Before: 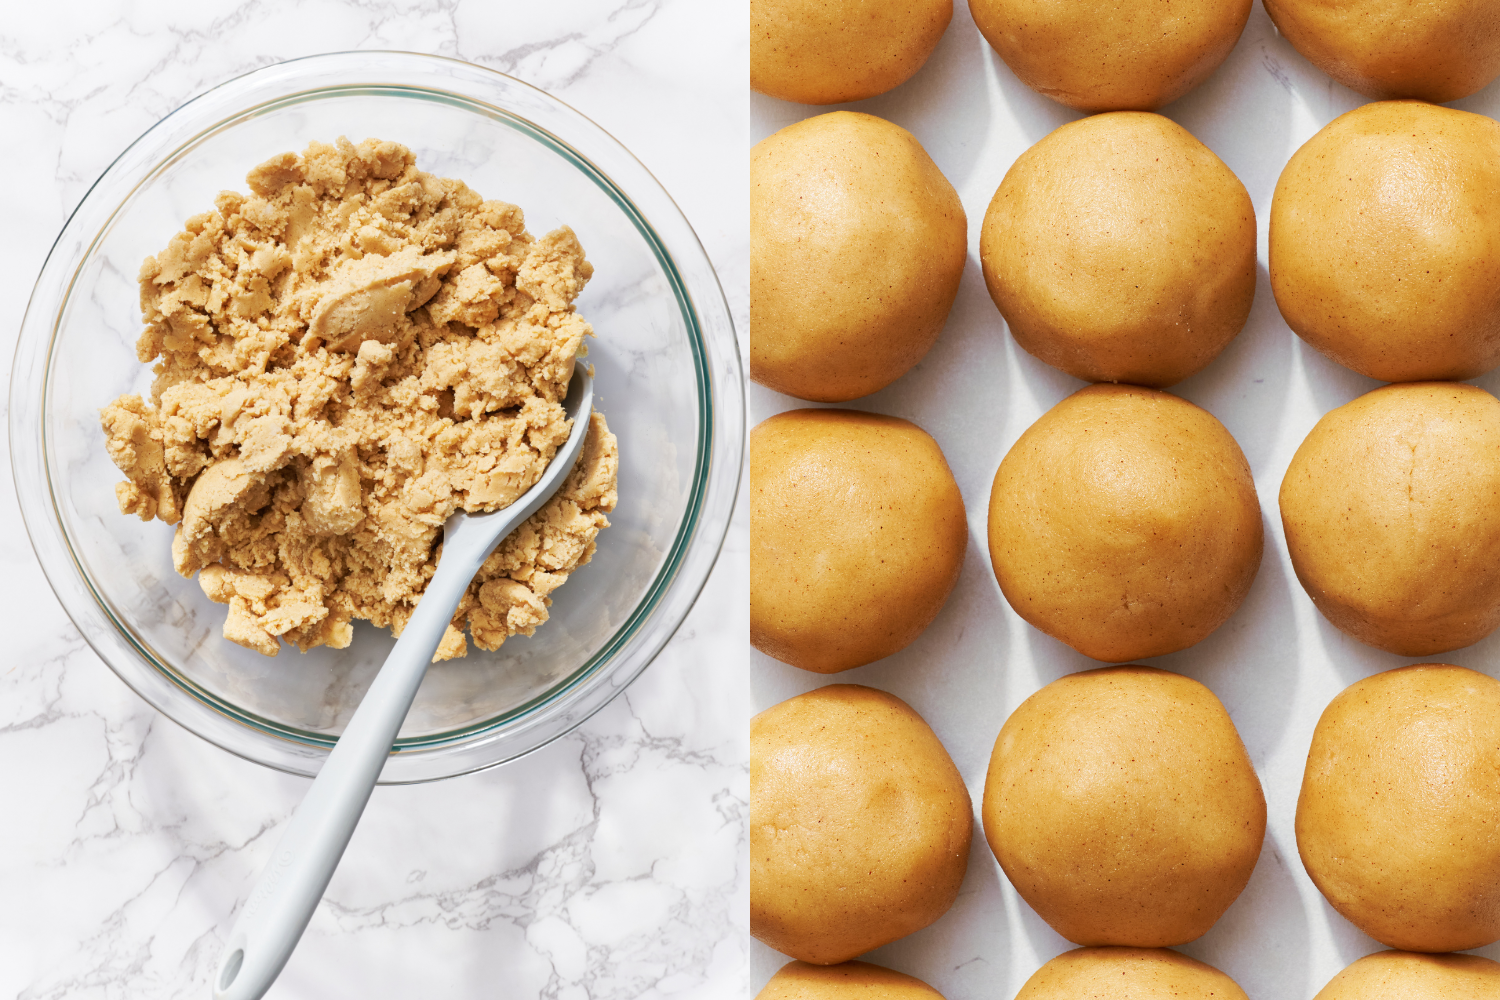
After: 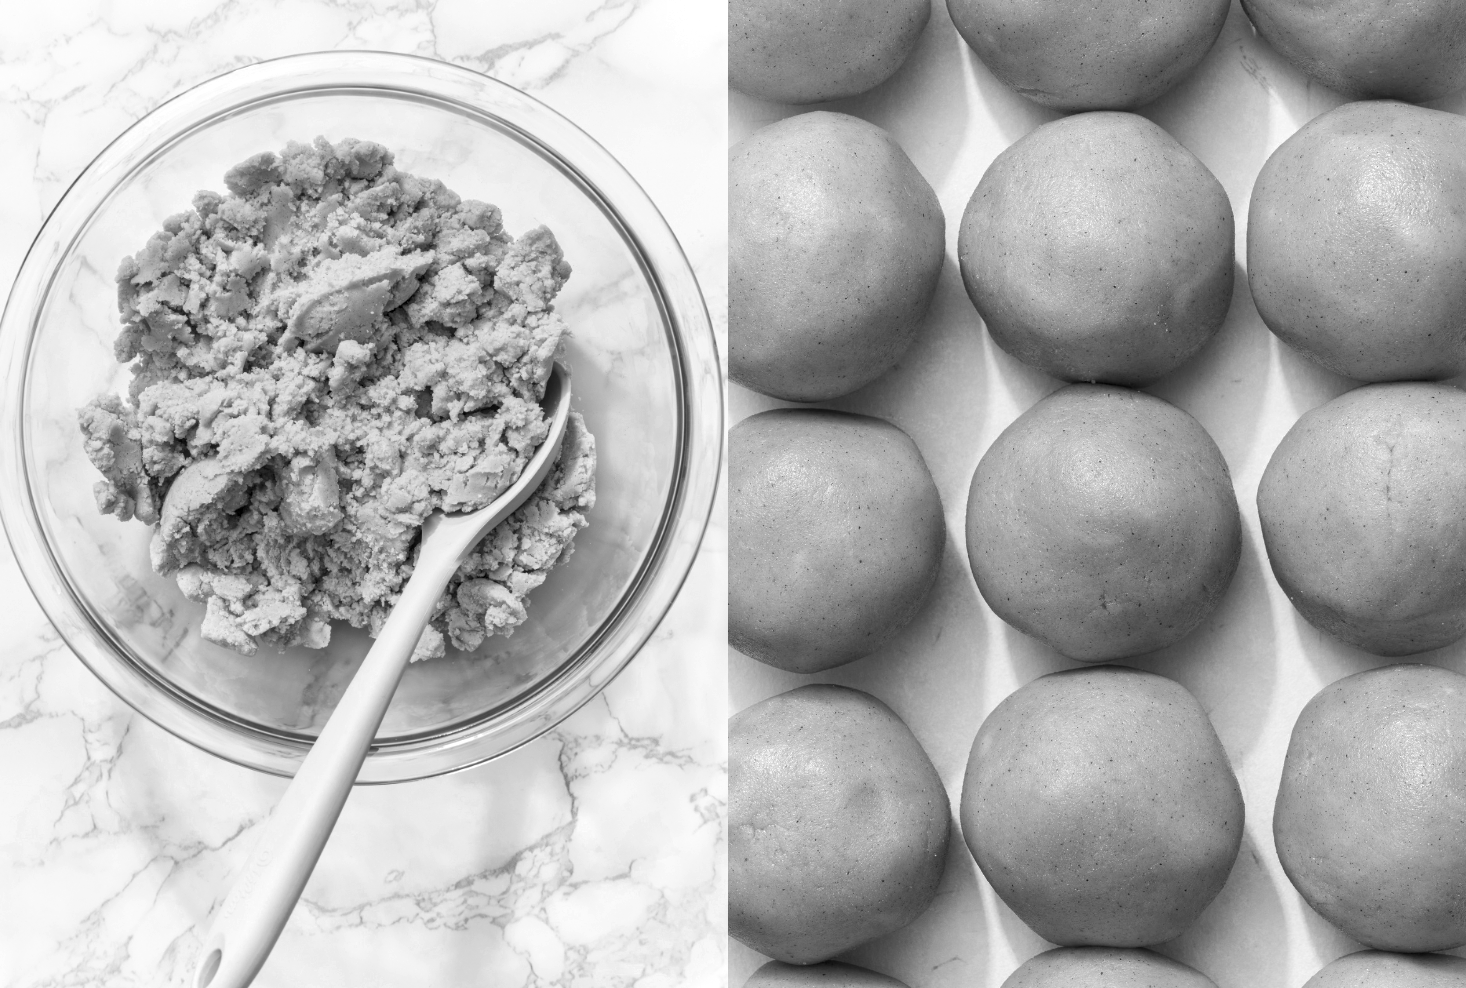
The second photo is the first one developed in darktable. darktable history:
crop and rotate: left 1.526%, right 0.682%, bottom 1.184%
local contrast: on, module defaults
color zones: curves: ch0 [(0, 0.613) (0.01, 0.613) (0.245, 0.448) (0.498, 0.529) (0.642, 0.665) (0.879, 0.777) (0.99, 0.613)]; ch1 [(0, 0) (0.143, 0) (0.286, 0) (0.429, 0) (0.571, 0) (0.714, 0) (0.857, 0)]
